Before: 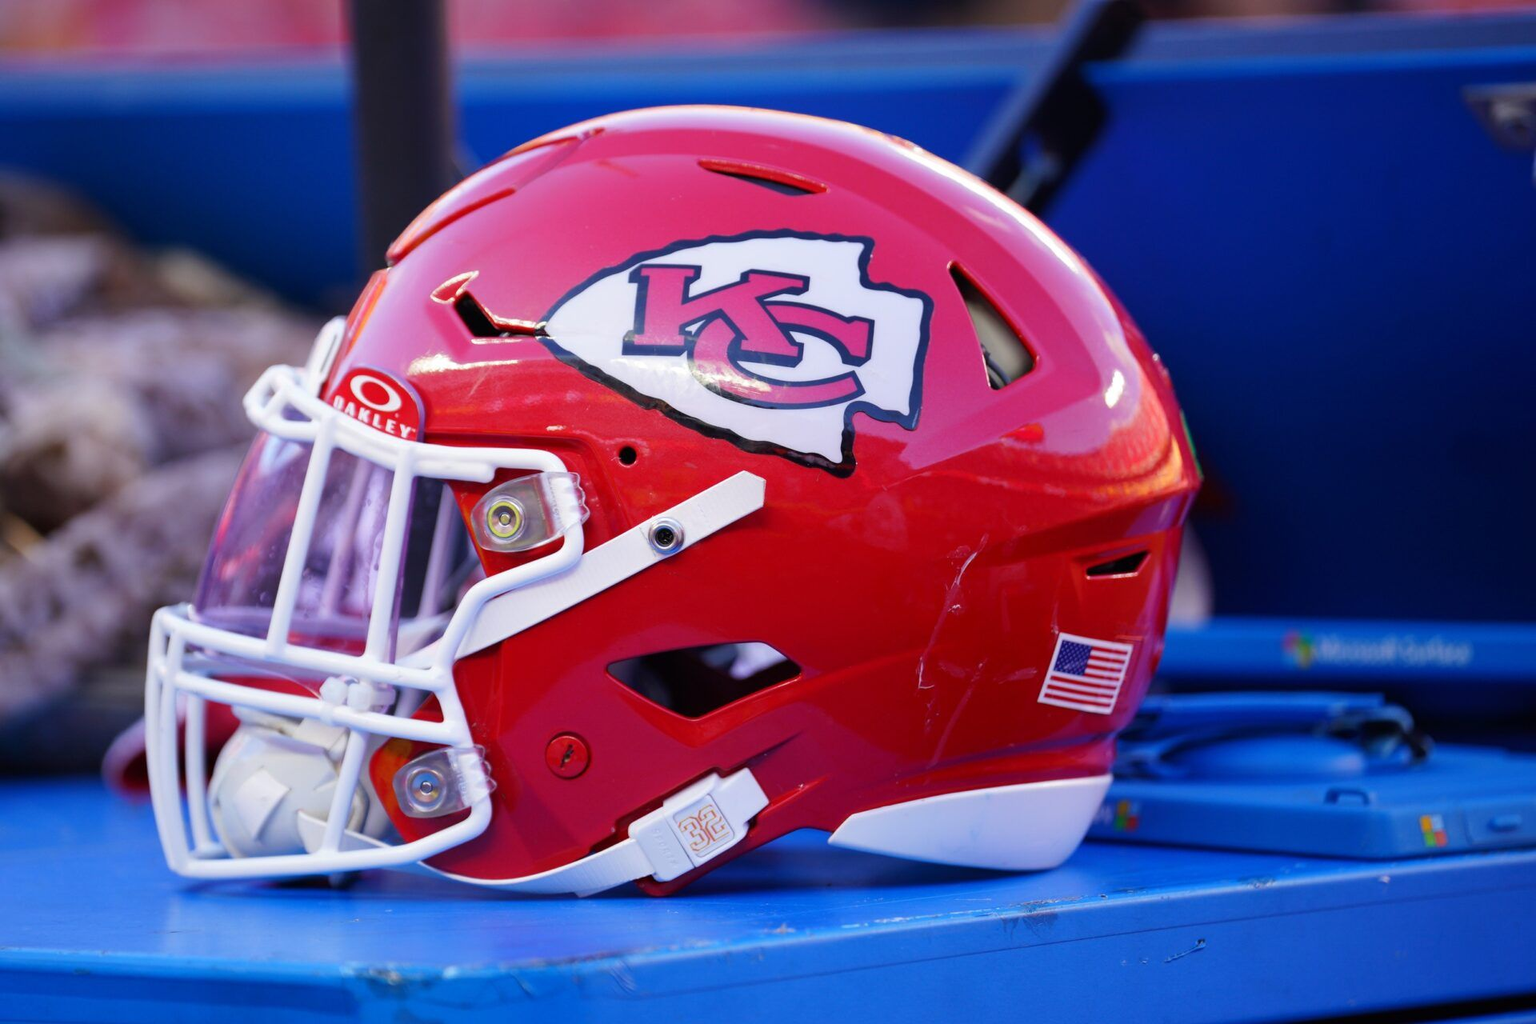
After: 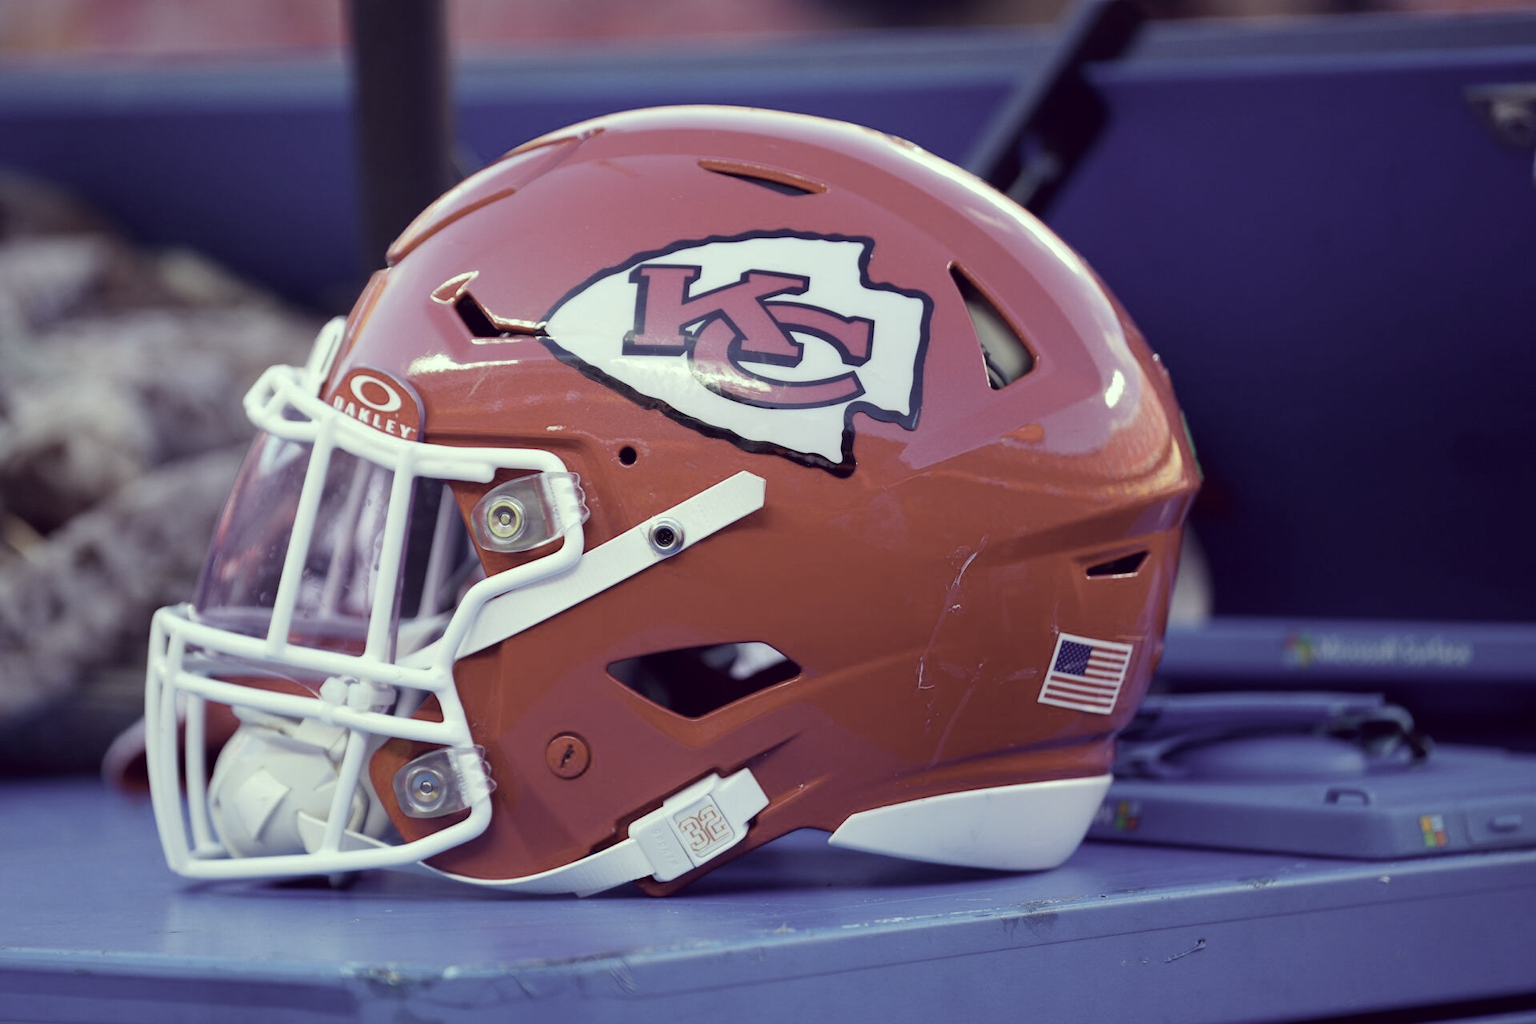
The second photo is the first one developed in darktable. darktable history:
color correction: highlights a* -20.89, highlights b* 20.06, shadows a* 19.78, shadows b* -20.99, saturation 0.425
